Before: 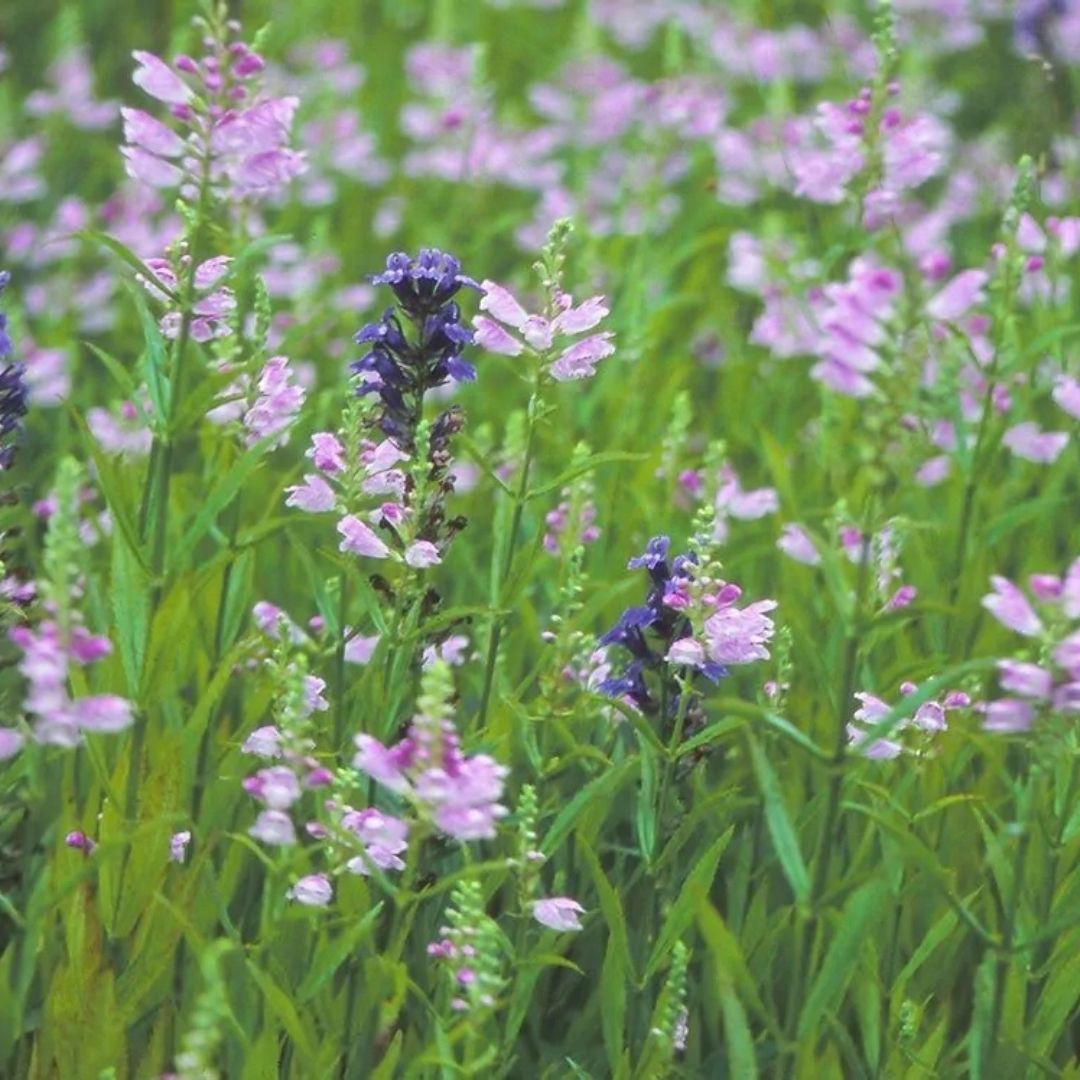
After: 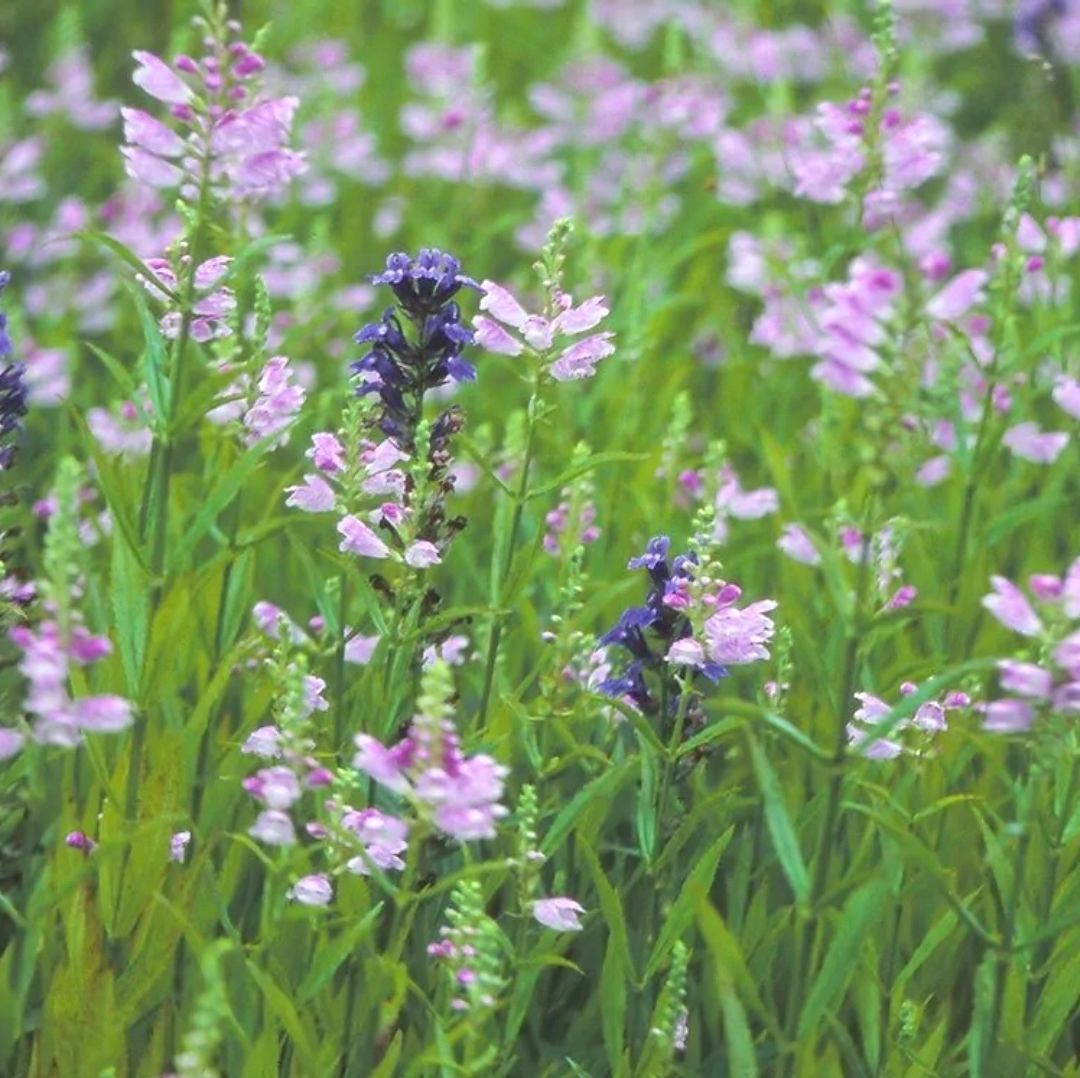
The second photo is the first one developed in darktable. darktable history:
exposure: exposure 0.128 EV, compensate highlight preservation false
crop: top 0.05%, bottom 0.098%
